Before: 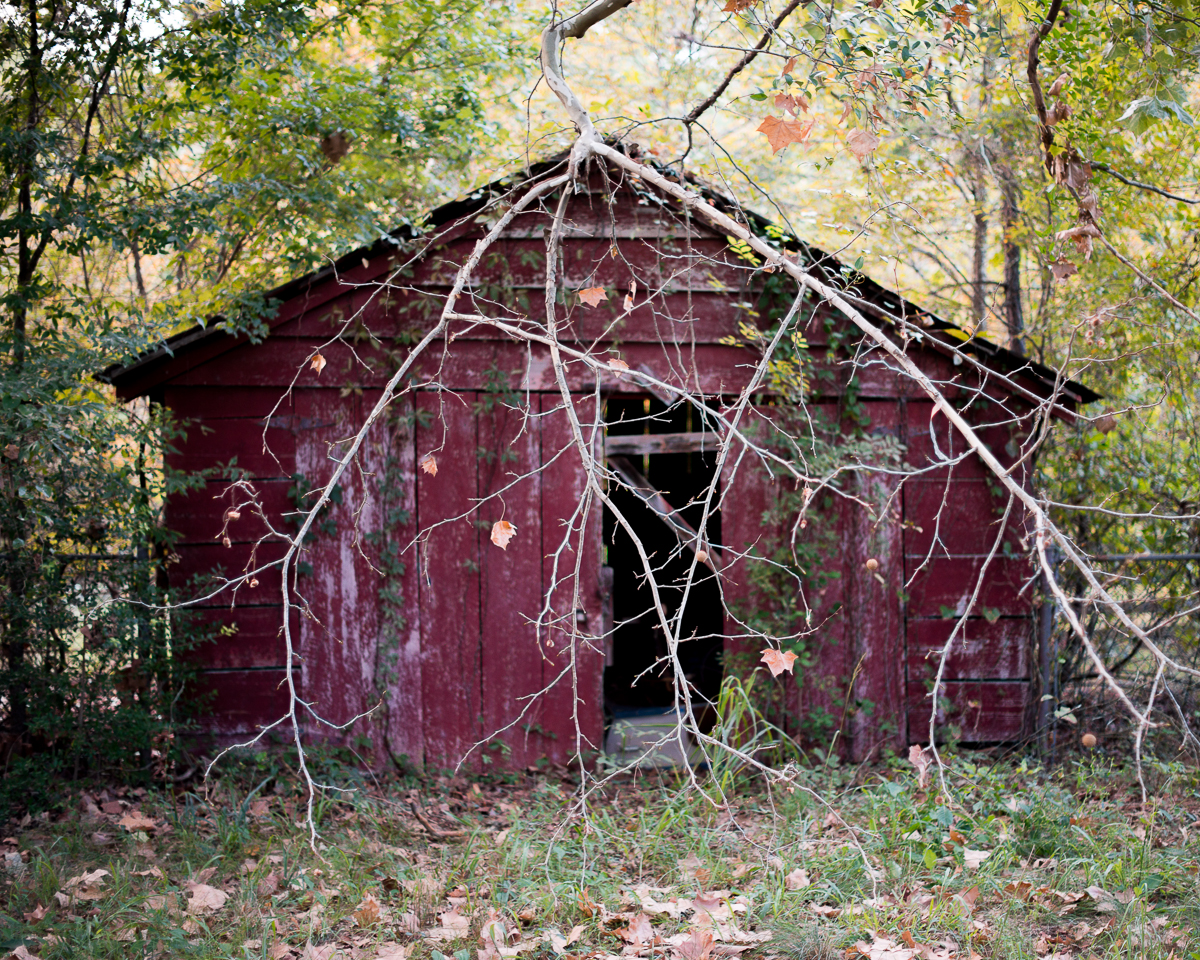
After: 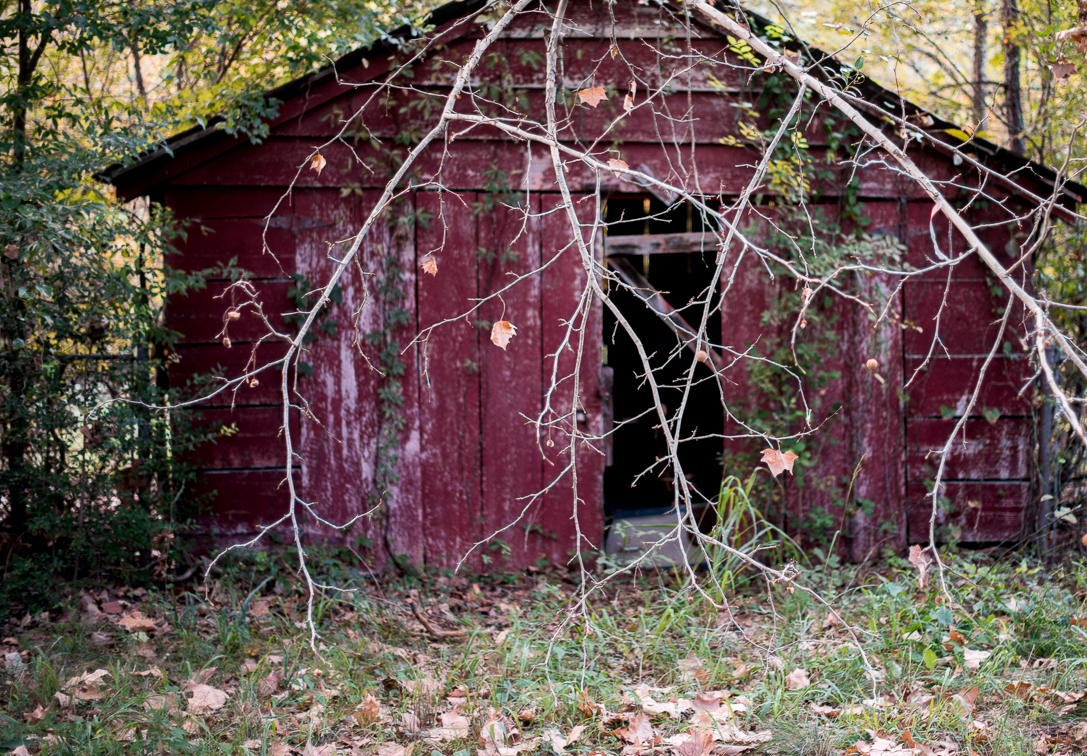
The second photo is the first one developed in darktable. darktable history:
crop: top 20.848%, right 9.386%, bottom 0.31%
local contrast: on, module defaults
